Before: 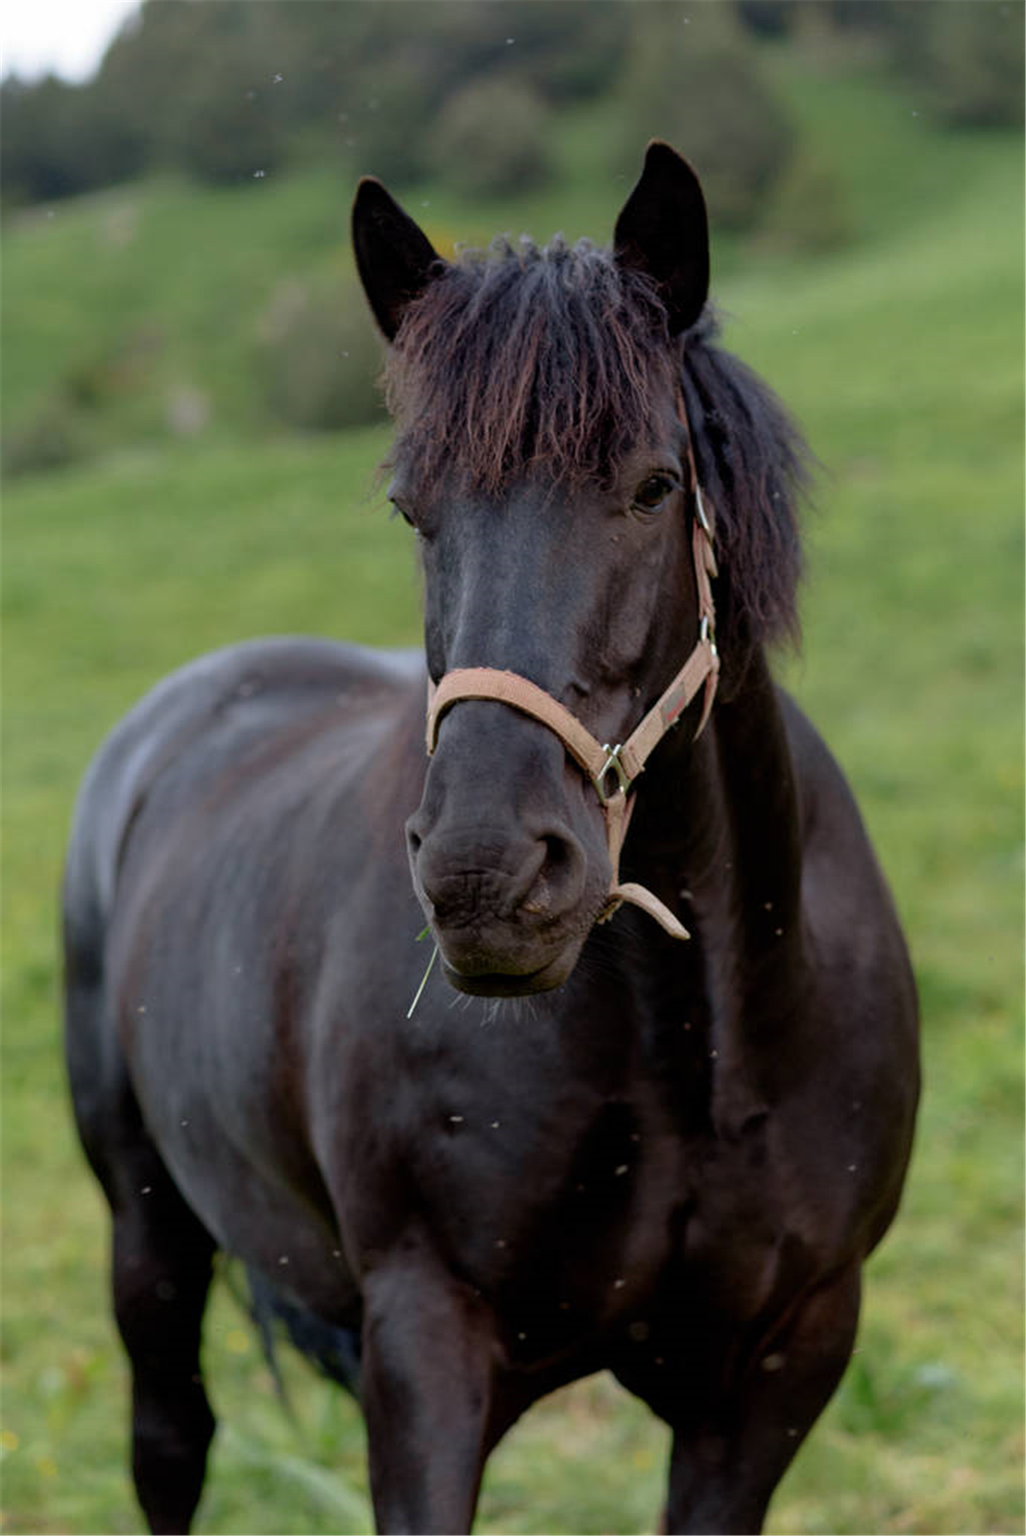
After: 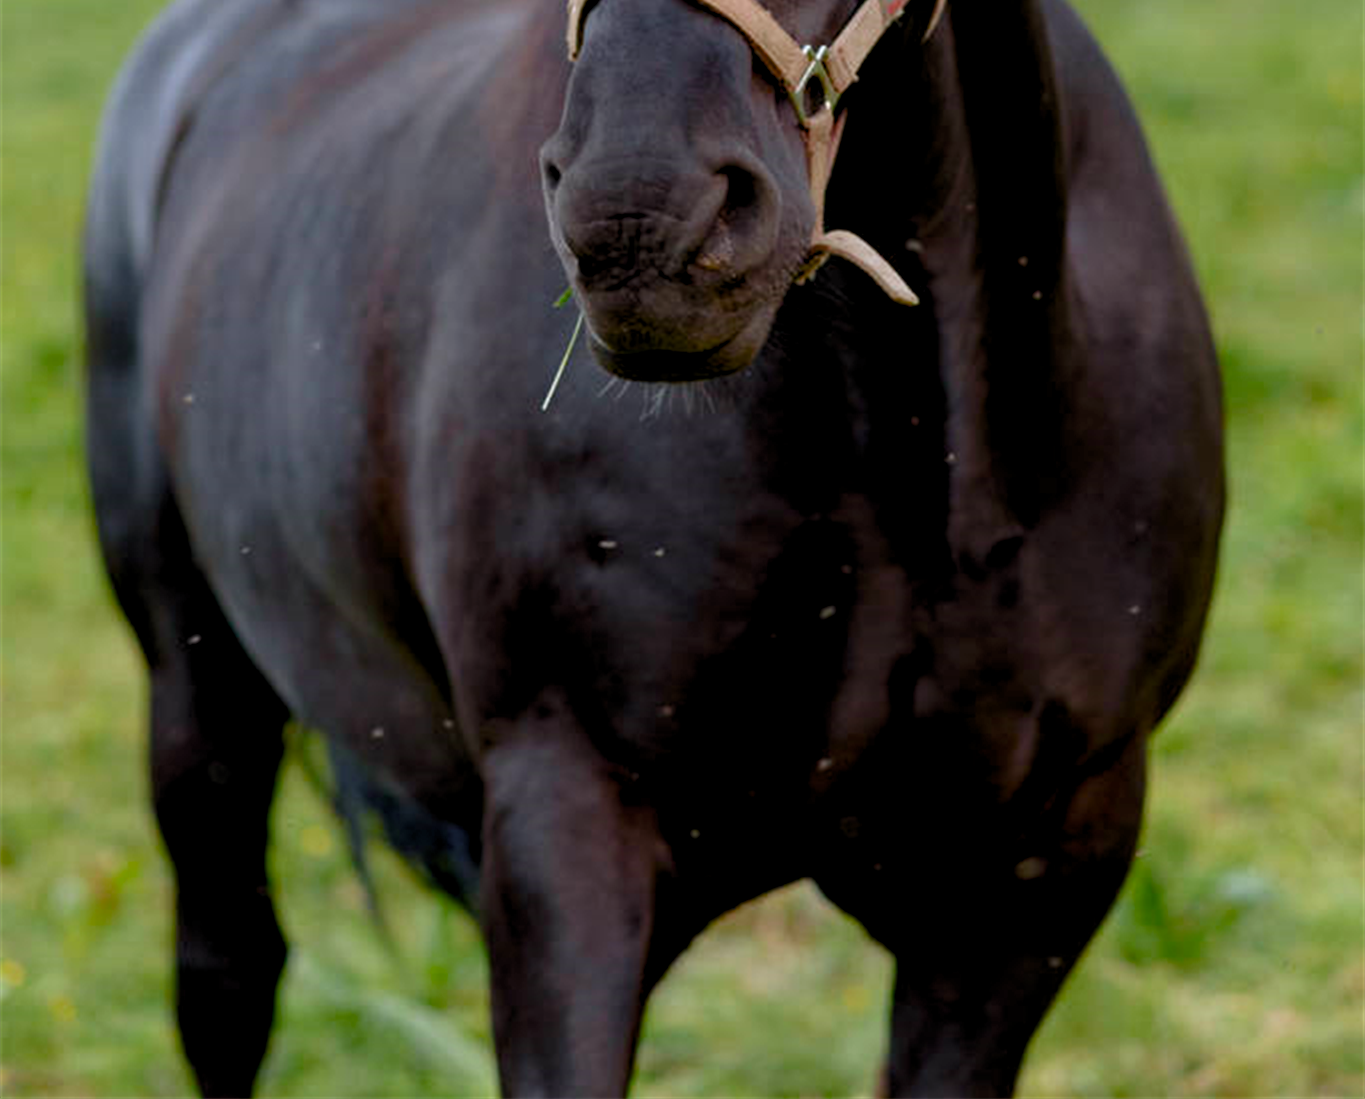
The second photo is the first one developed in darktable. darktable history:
crop and rotate: top 46.237%
levels: levels [0.031, 0.5, 0.969]
color balance rgb: perceptual saturation grading › global saturation 20%, perceptual saturation grading › highlights -25%, perceptual saturation grading › shadows 50%
